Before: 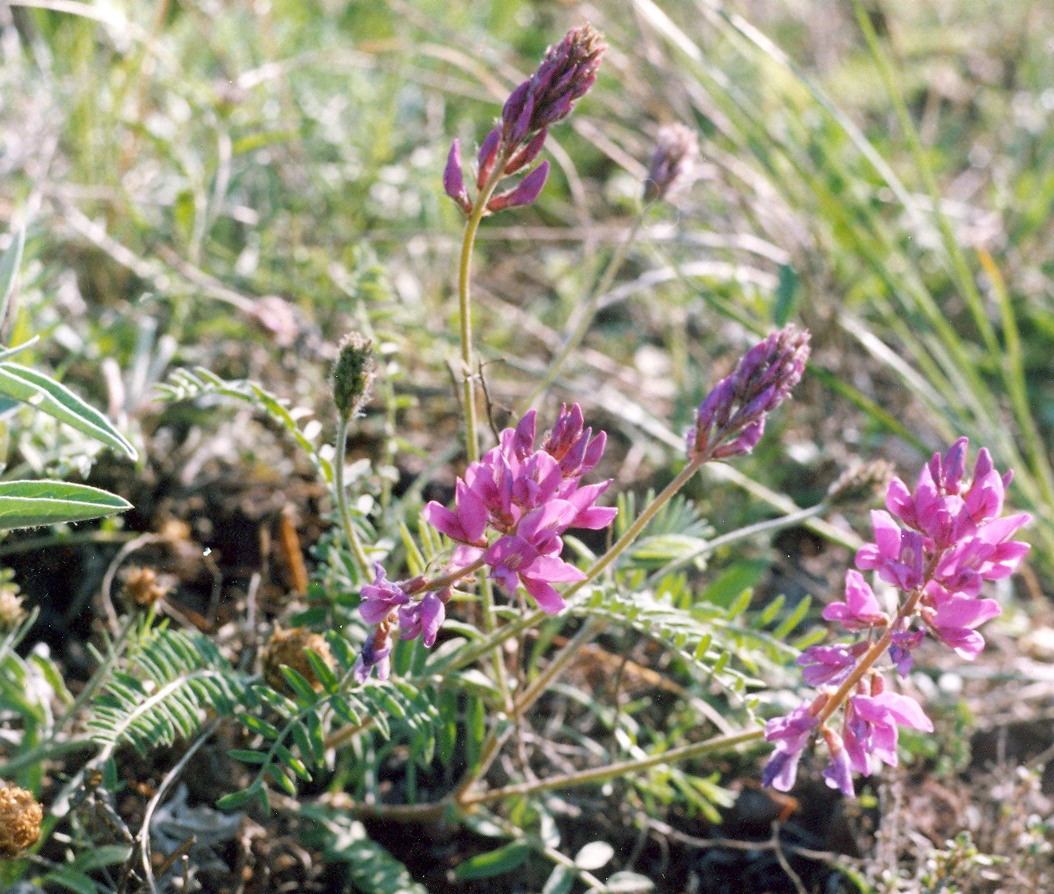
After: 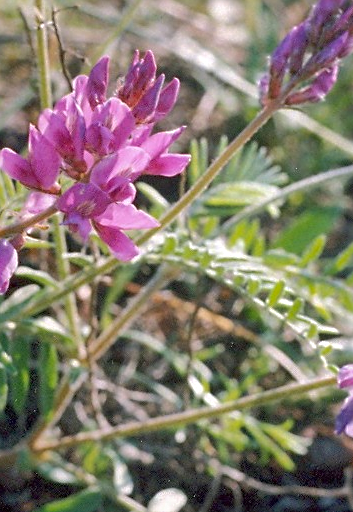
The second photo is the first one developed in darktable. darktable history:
crop: left 40.577%, top 39.553%, right 25.862%, bottom 3.138%
shadows and highlights: highlights -59.98
sharpen: on, module defaults
local contrast: mode bilateral grid, contrast 20, coarseness 50, detail 119%, midtone range 0.2
